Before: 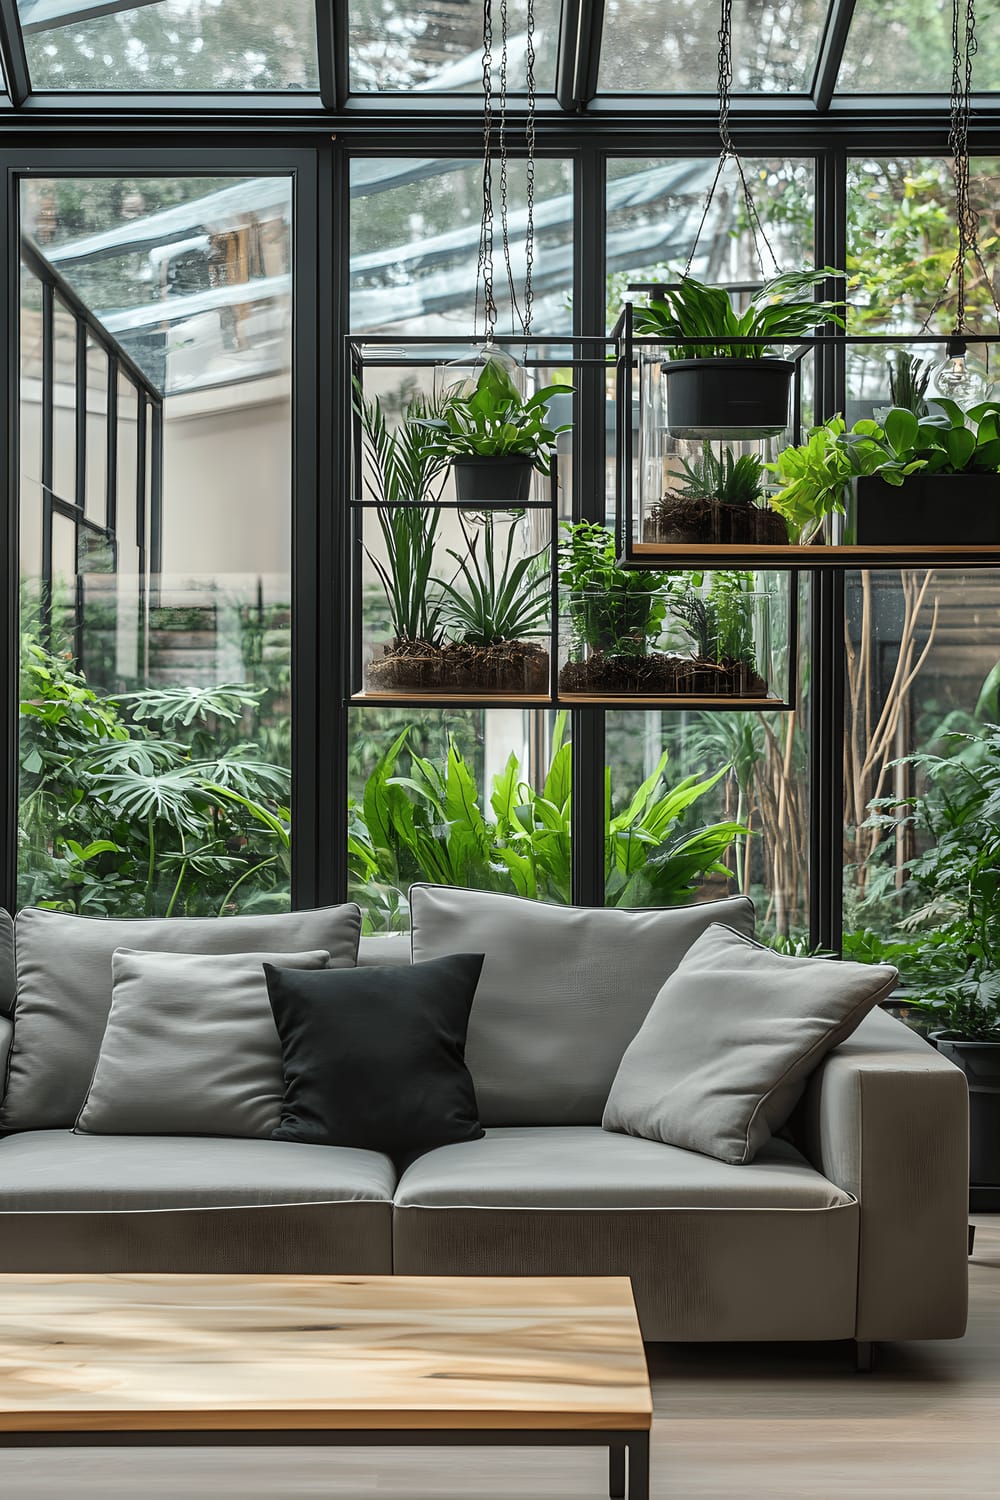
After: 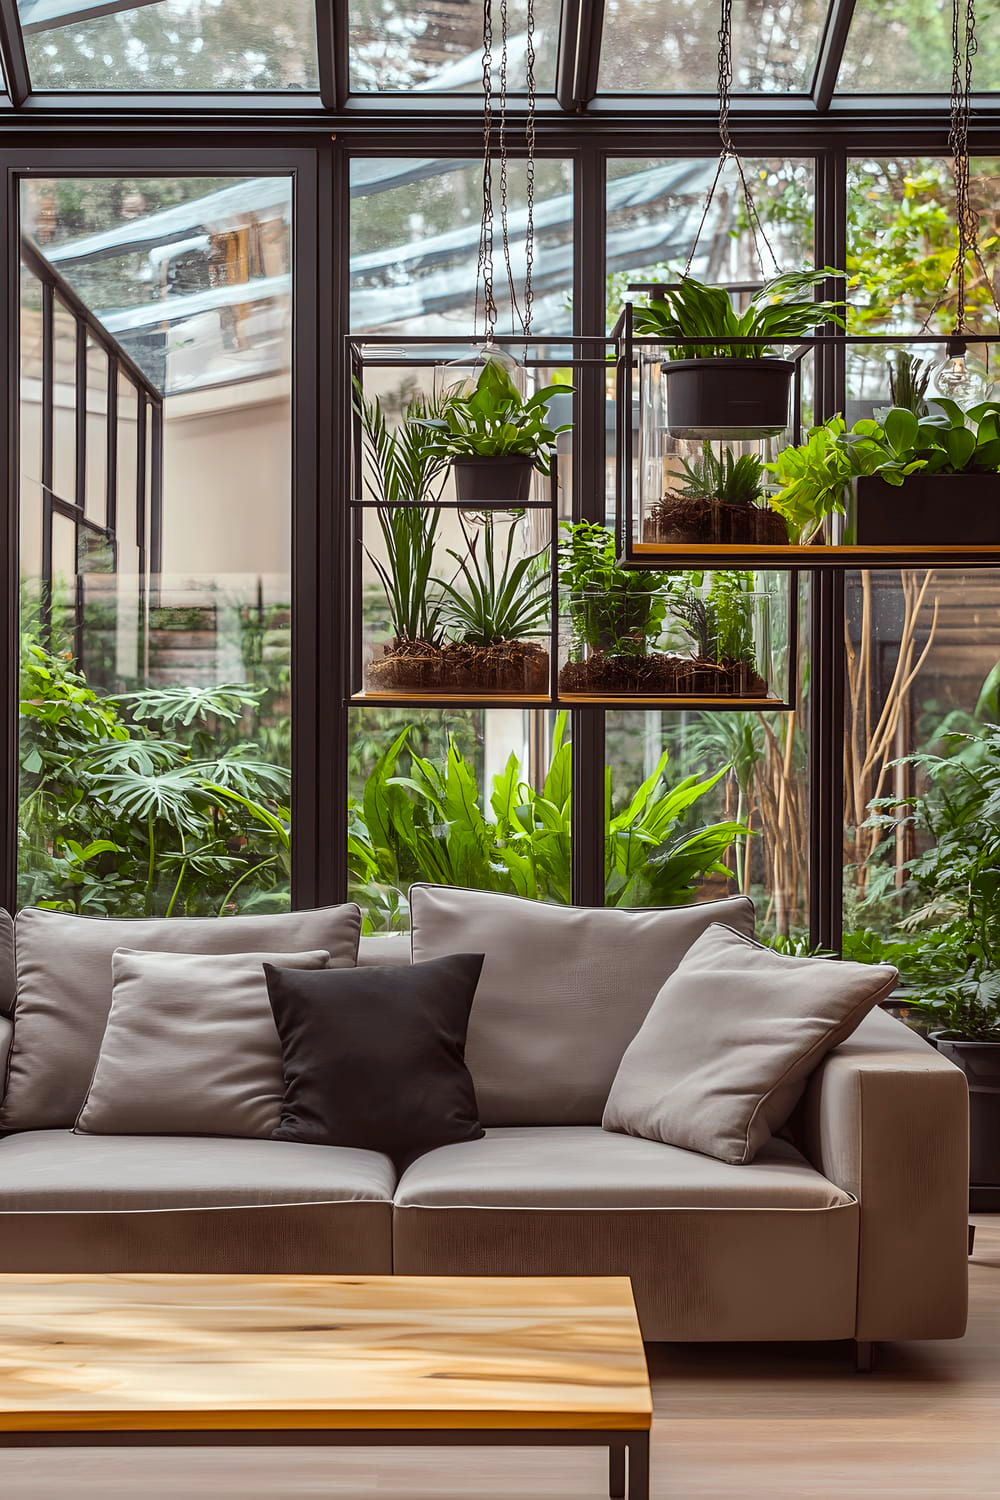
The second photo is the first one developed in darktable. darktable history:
color balance rgb: linear chroma grading › global chroma 15%, perceptual saturation grading › global saturation 30%
rgb levels: mode RGB, independent channels, levels [[0, 0.474, 1], [0, 0.5, 1], [0, 0.5, 1]]
exposure: compensate highlight preservation false
